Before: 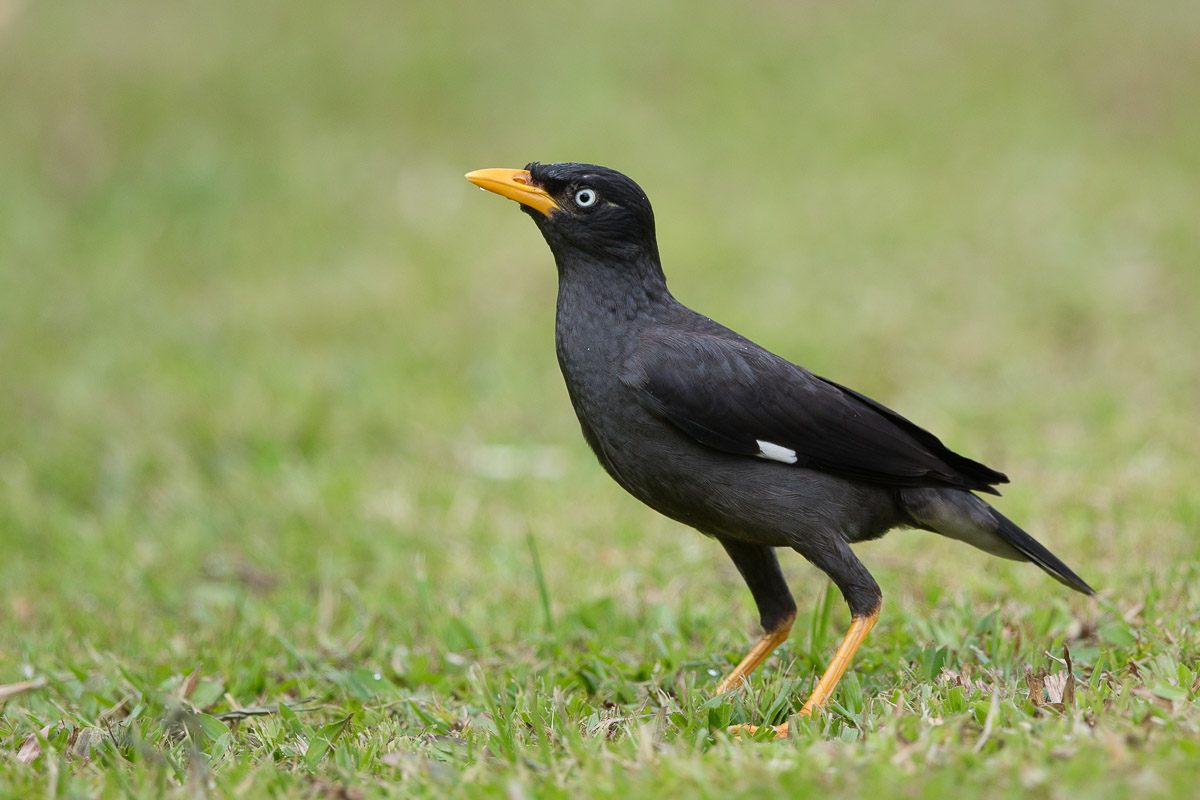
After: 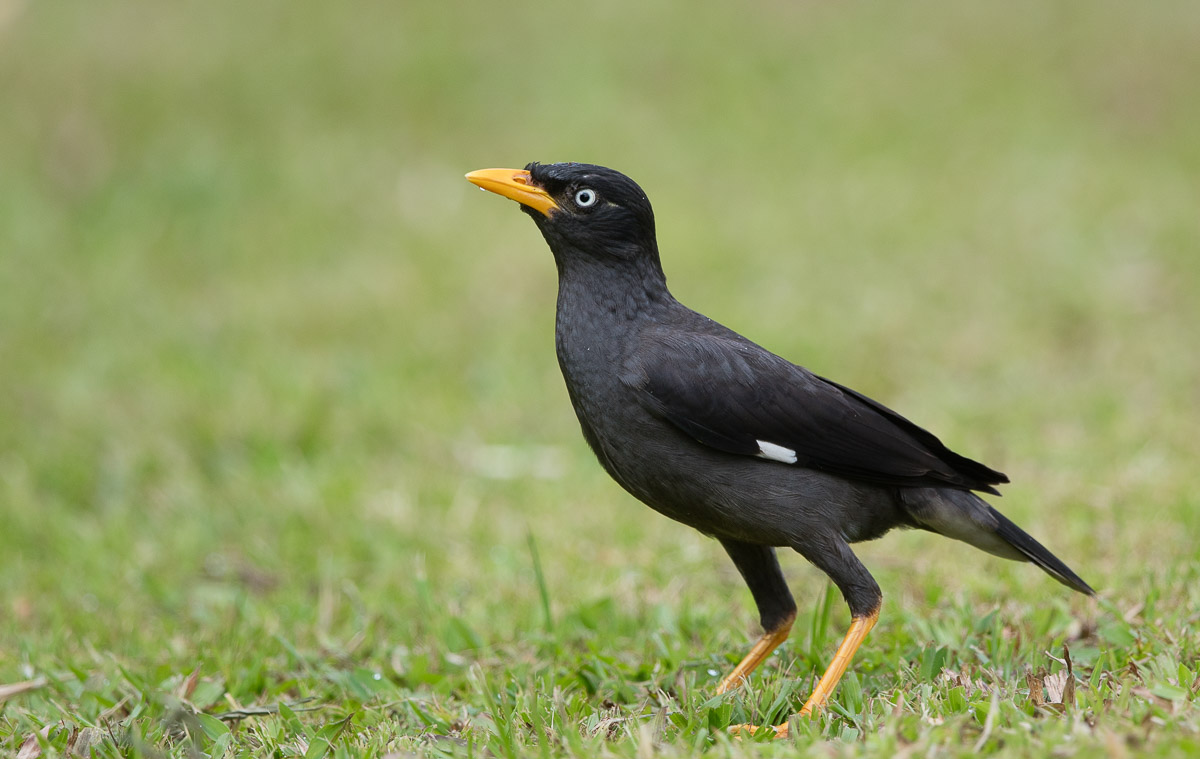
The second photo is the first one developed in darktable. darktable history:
rgb levels: preserve colors max RGB
crop and rotate: top 0%, bottom 5.097%
